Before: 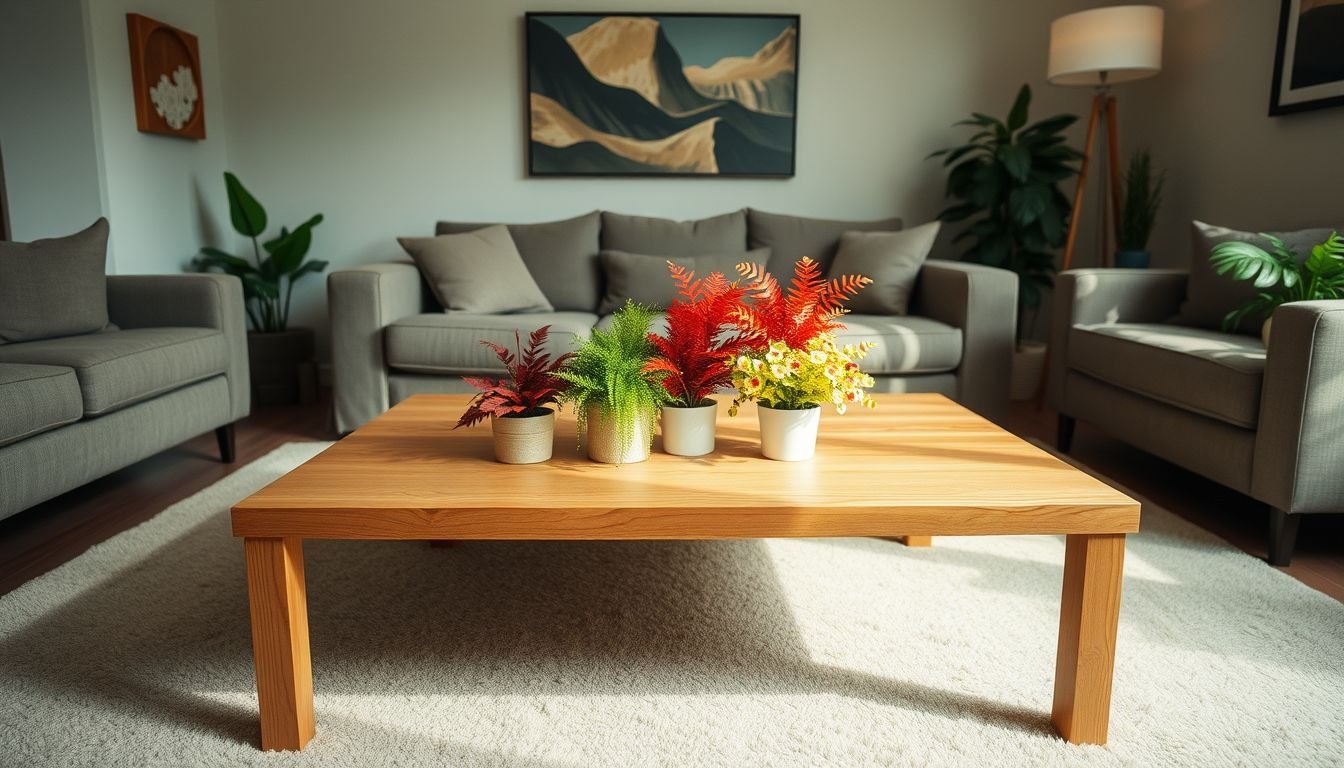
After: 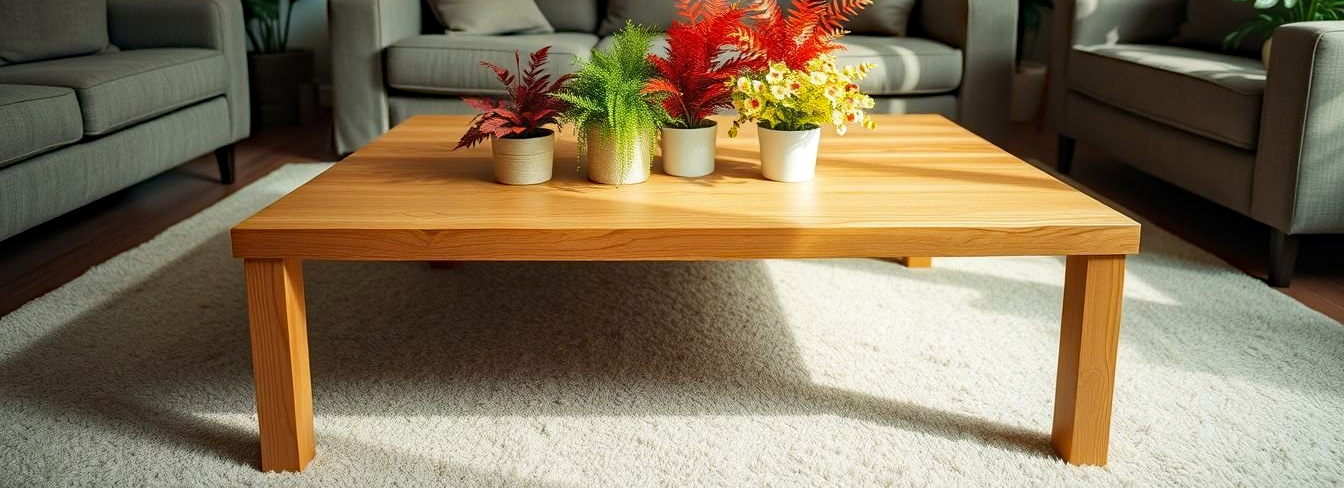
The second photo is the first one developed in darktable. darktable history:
crop and rotate: top 36.435%
haze removal: strength 0.29, distance 0.25, compatibility mode true, adaptive false
